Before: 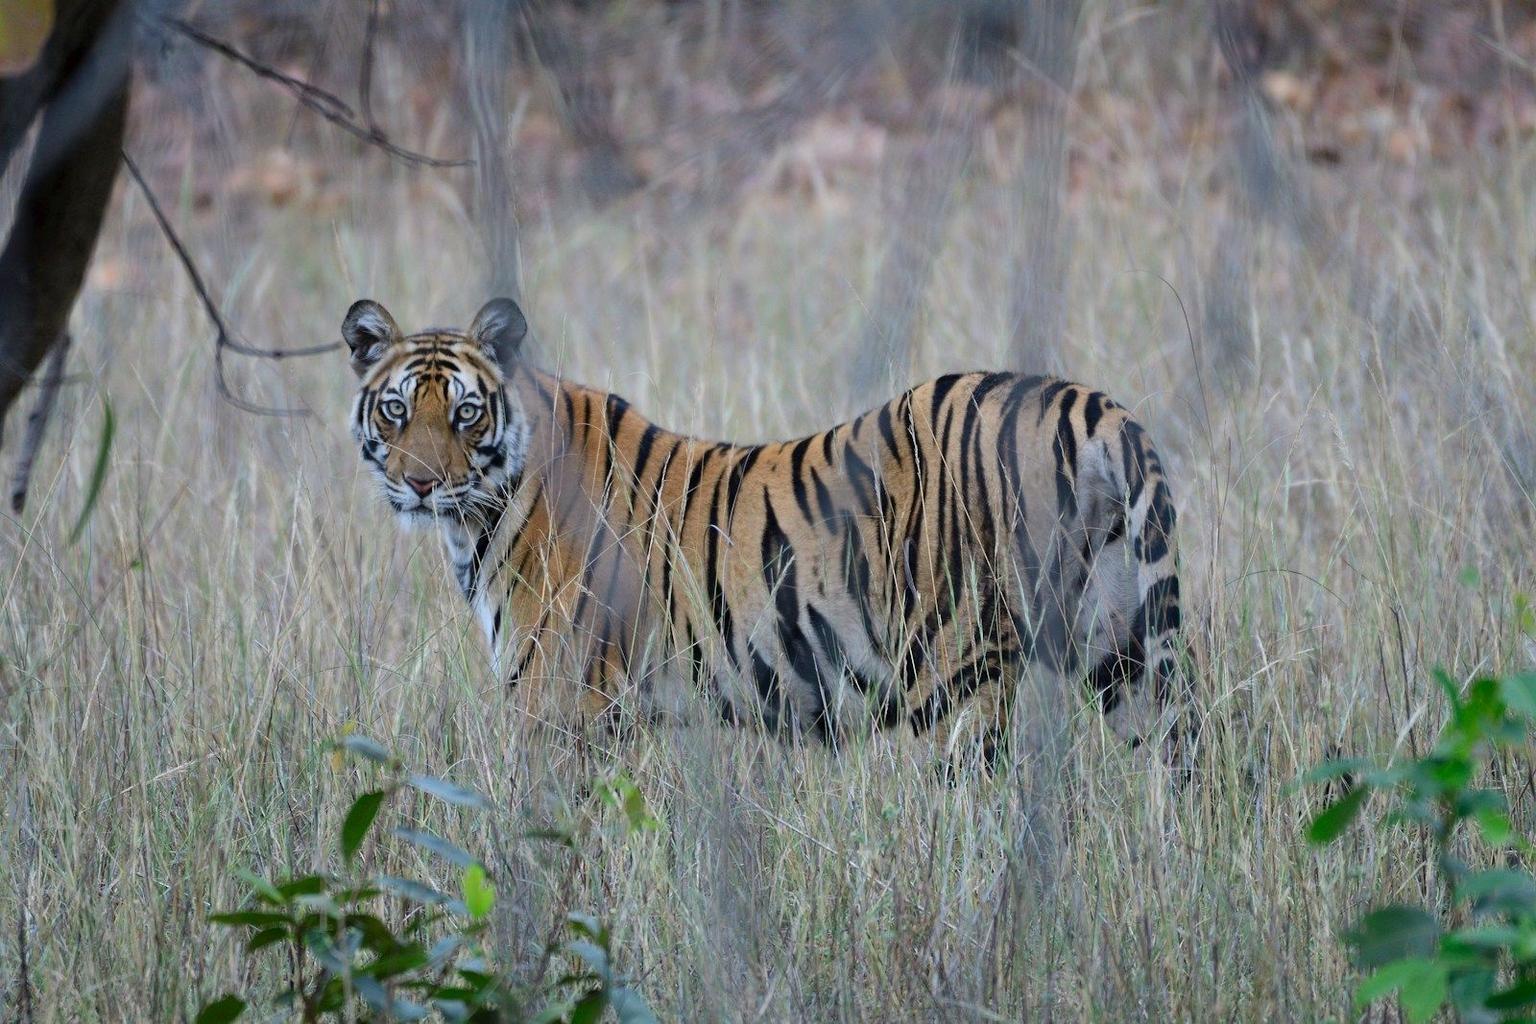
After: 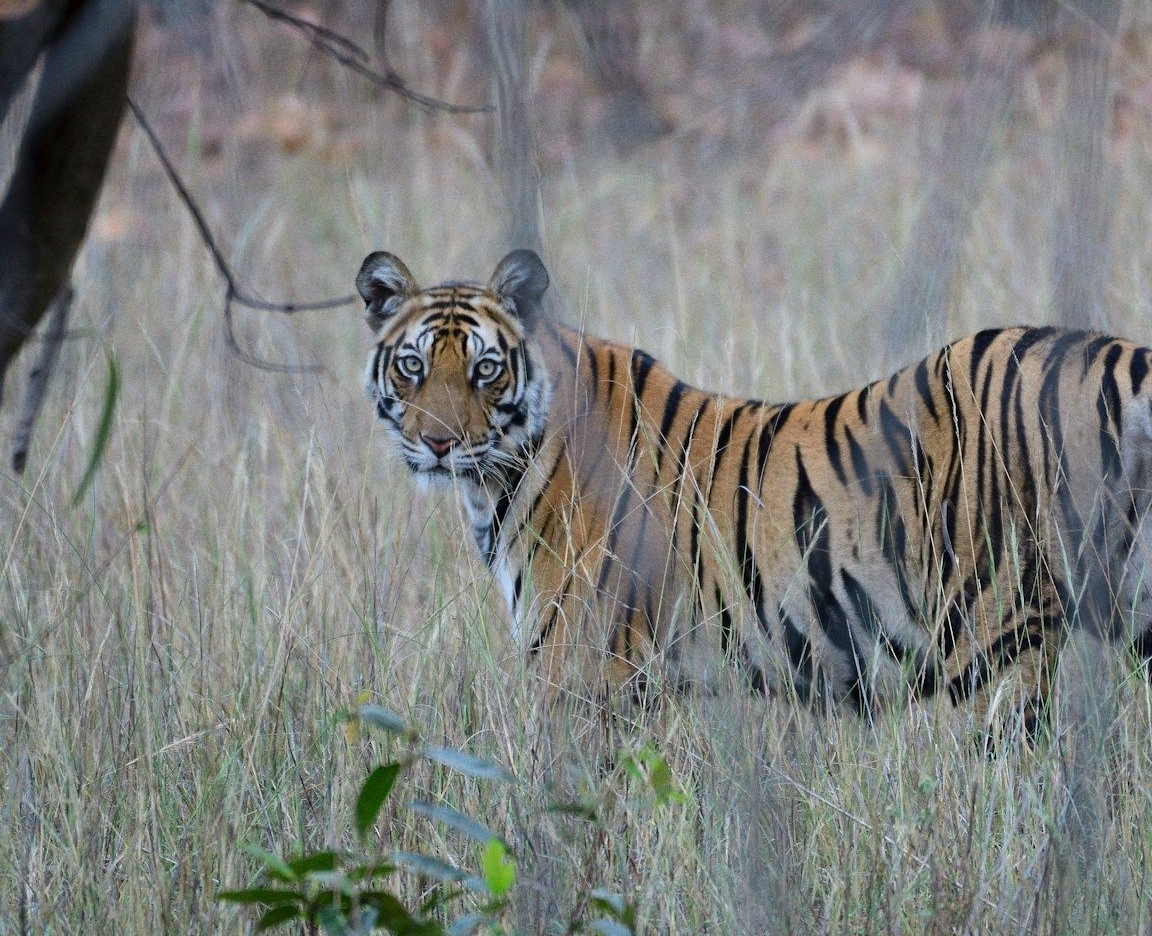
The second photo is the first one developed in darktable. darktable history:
crop: top 5.803%, right 27.864%, bottom 5.804%
grain: coarseness 7.08 ISO, strength 21.67%, mid-tones bias 59.58%
